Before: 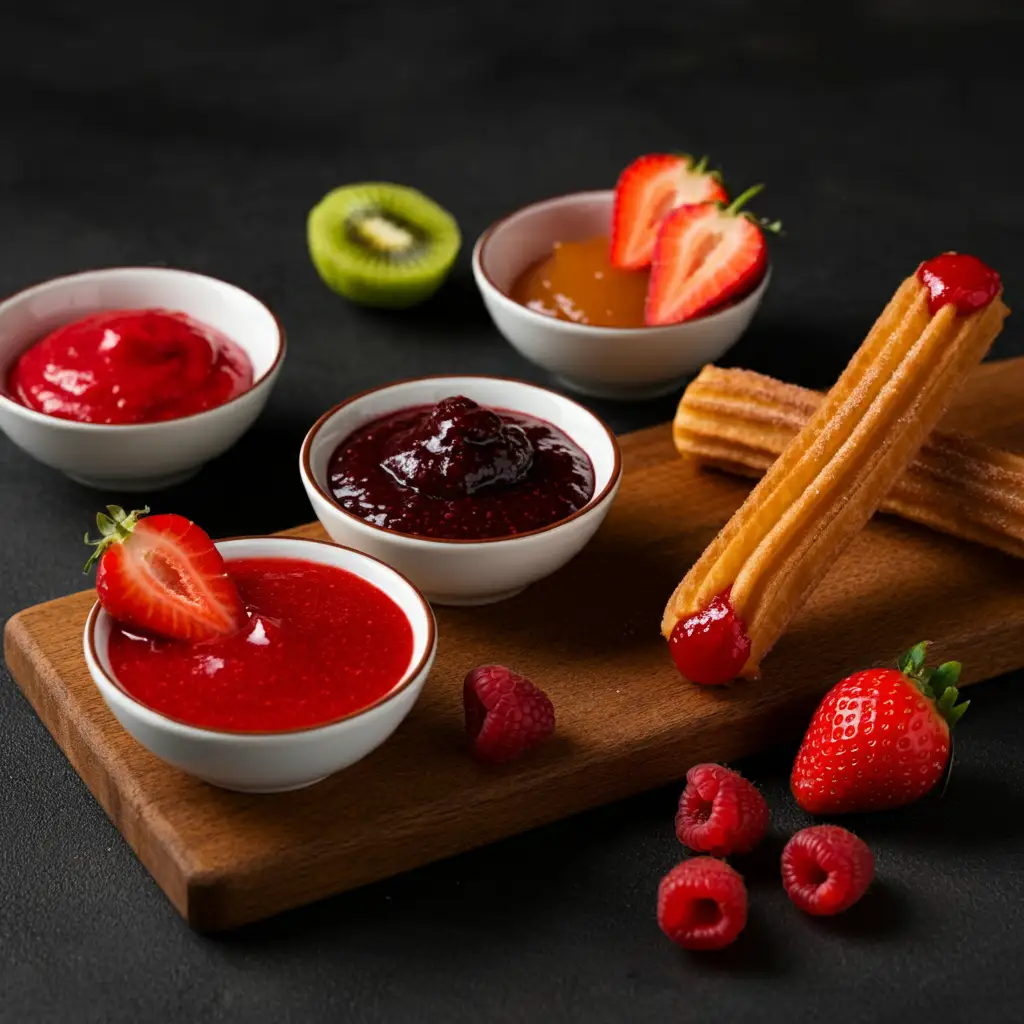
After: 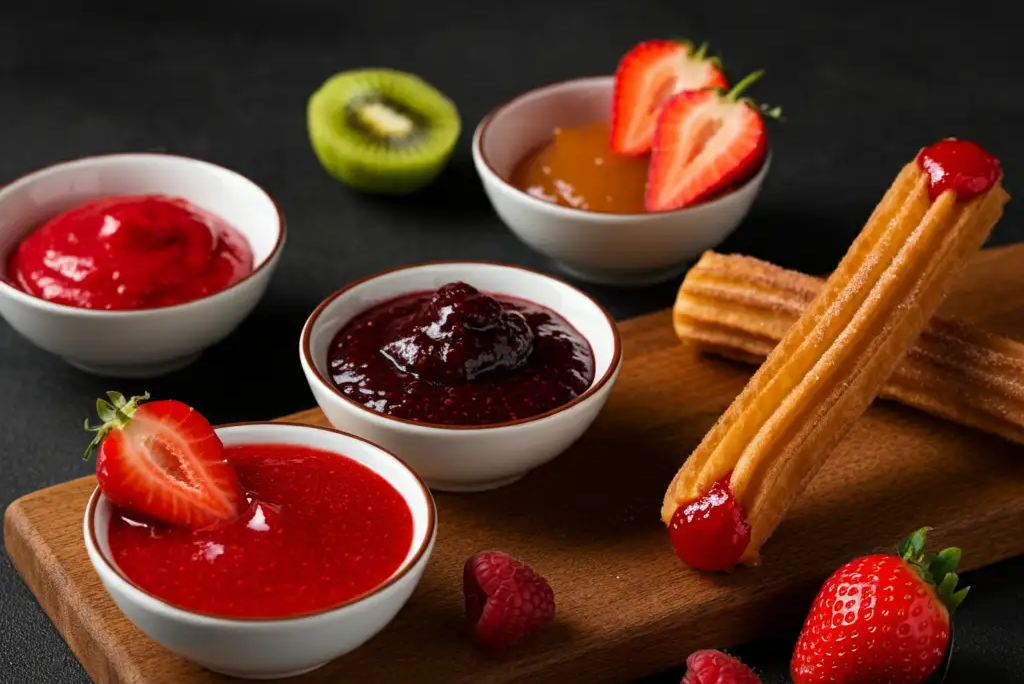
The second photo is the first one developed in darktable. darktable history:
crop: top 11.182%, bottom 21.994%
